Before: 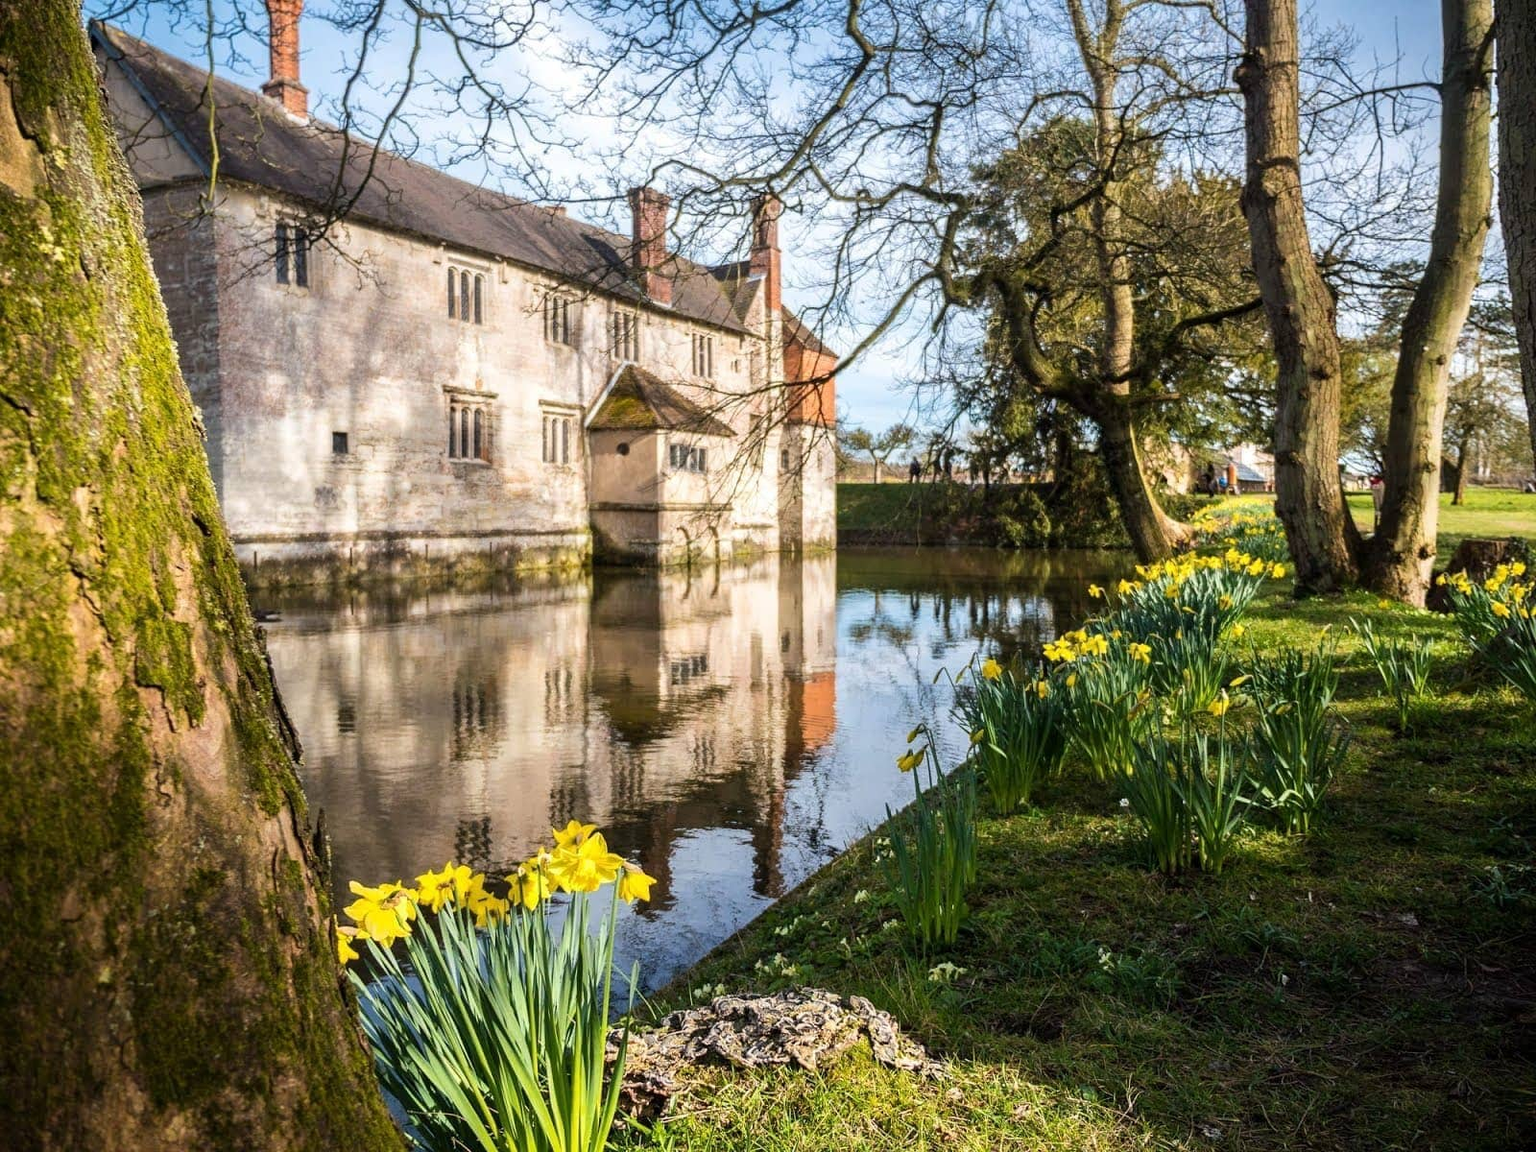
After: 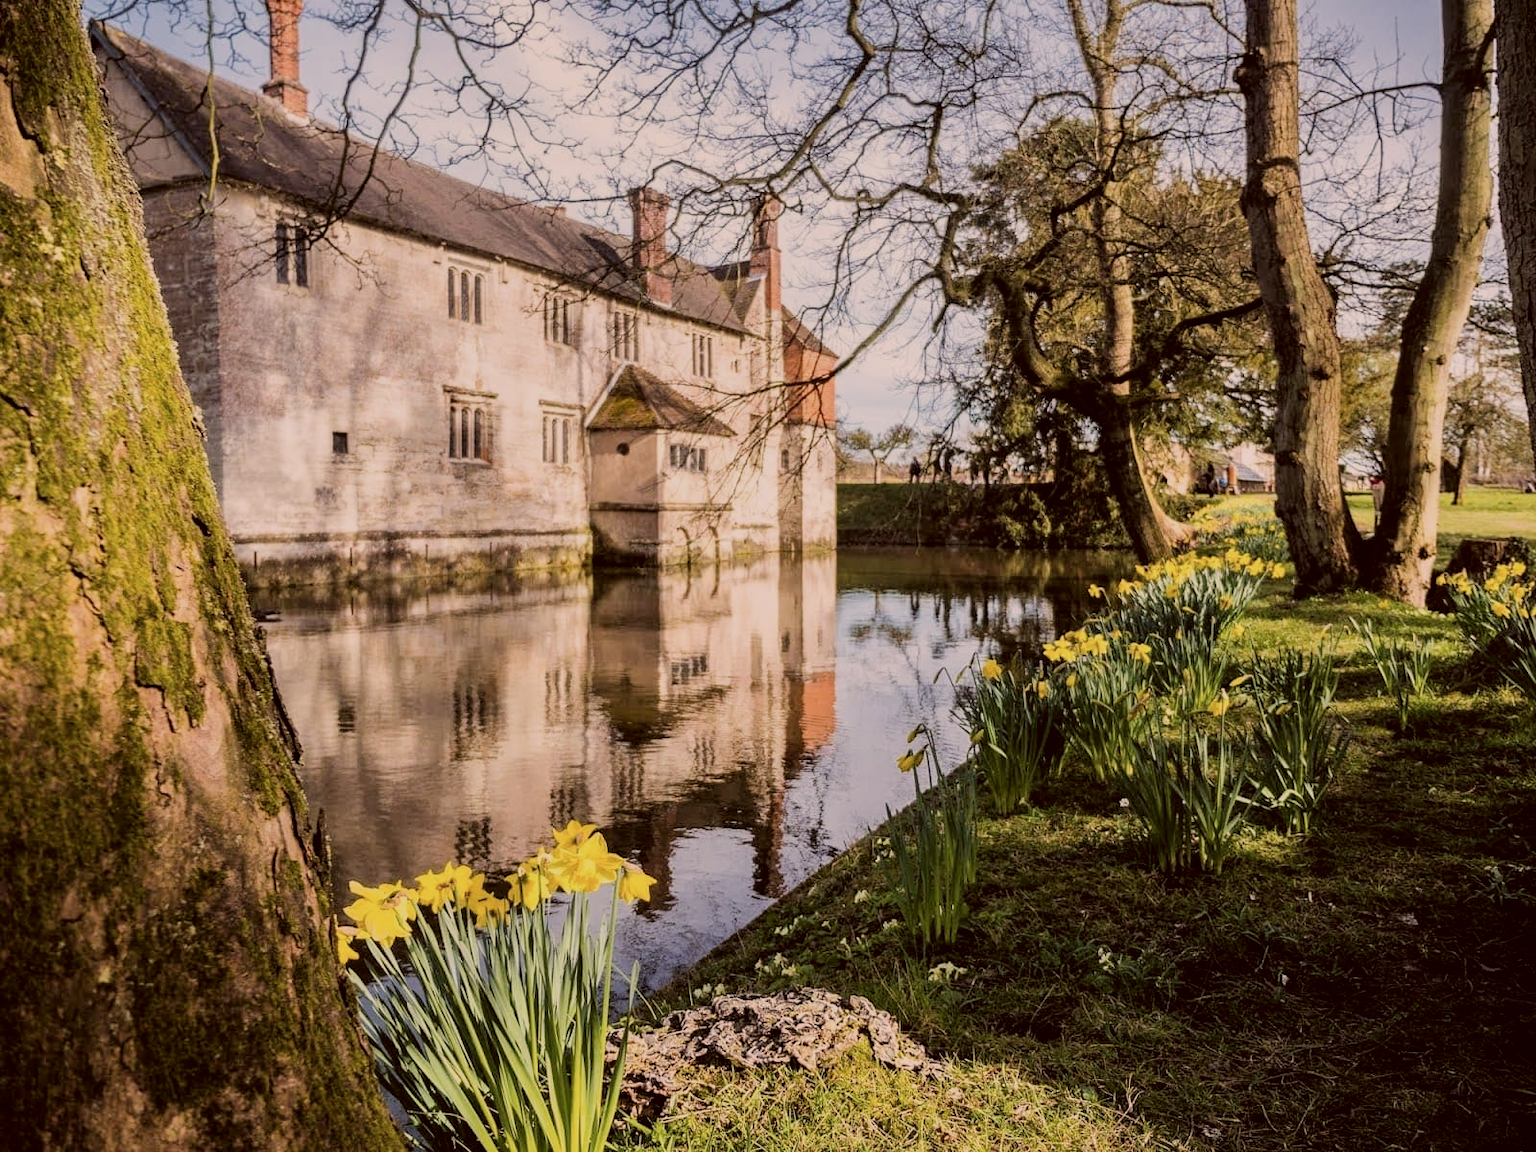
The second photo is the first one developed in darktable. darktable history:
color correction: highlights a* 10.21, highlights b* 9.79, shadows a* 8.61, shadows b* 7.88, saturation 0.8
filmic rgb: black relative exposure -7.65 EV, white relative exposure 4.56 EV, hardness 3.61
shadows and highlights: shadows 25, highlights -48, soften with gaussian
